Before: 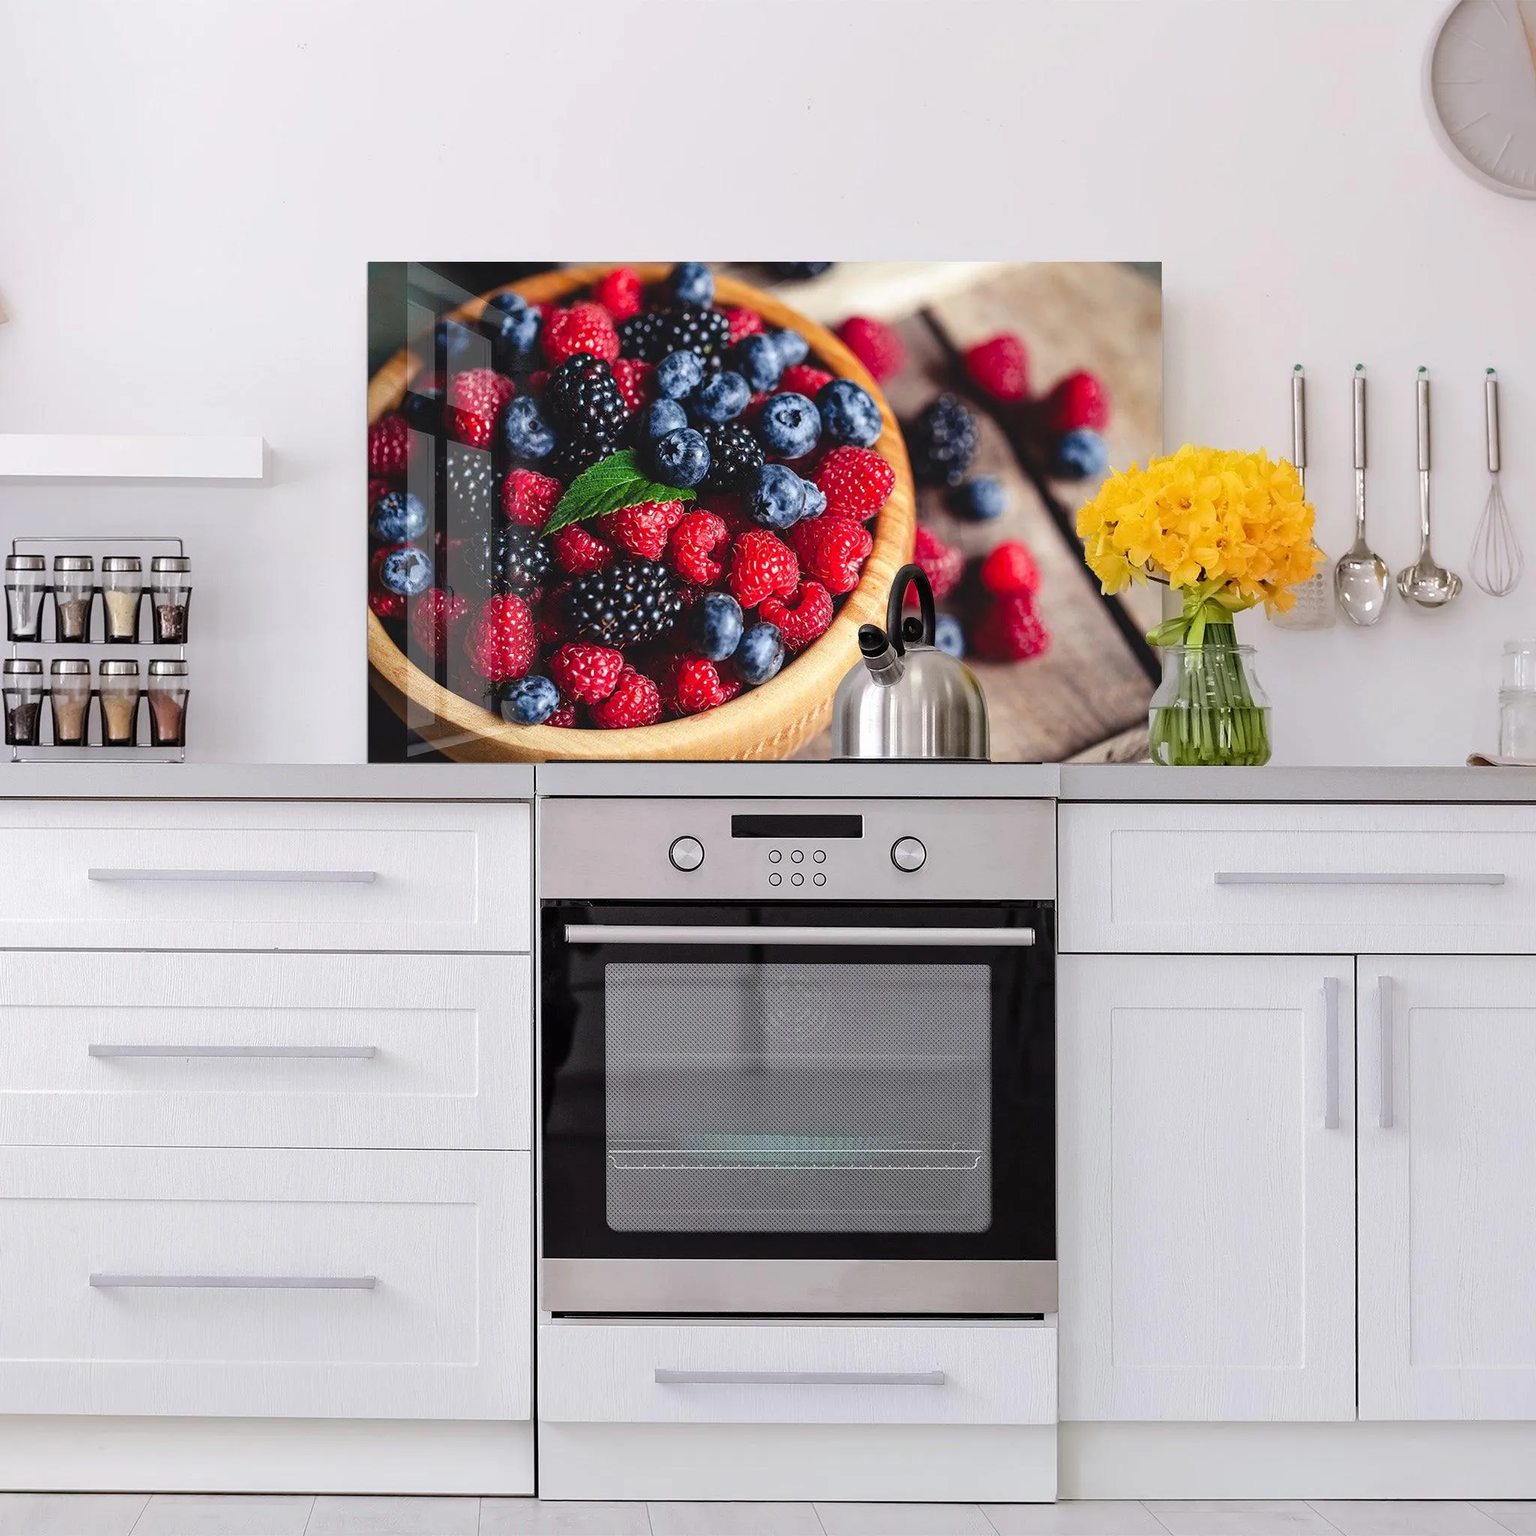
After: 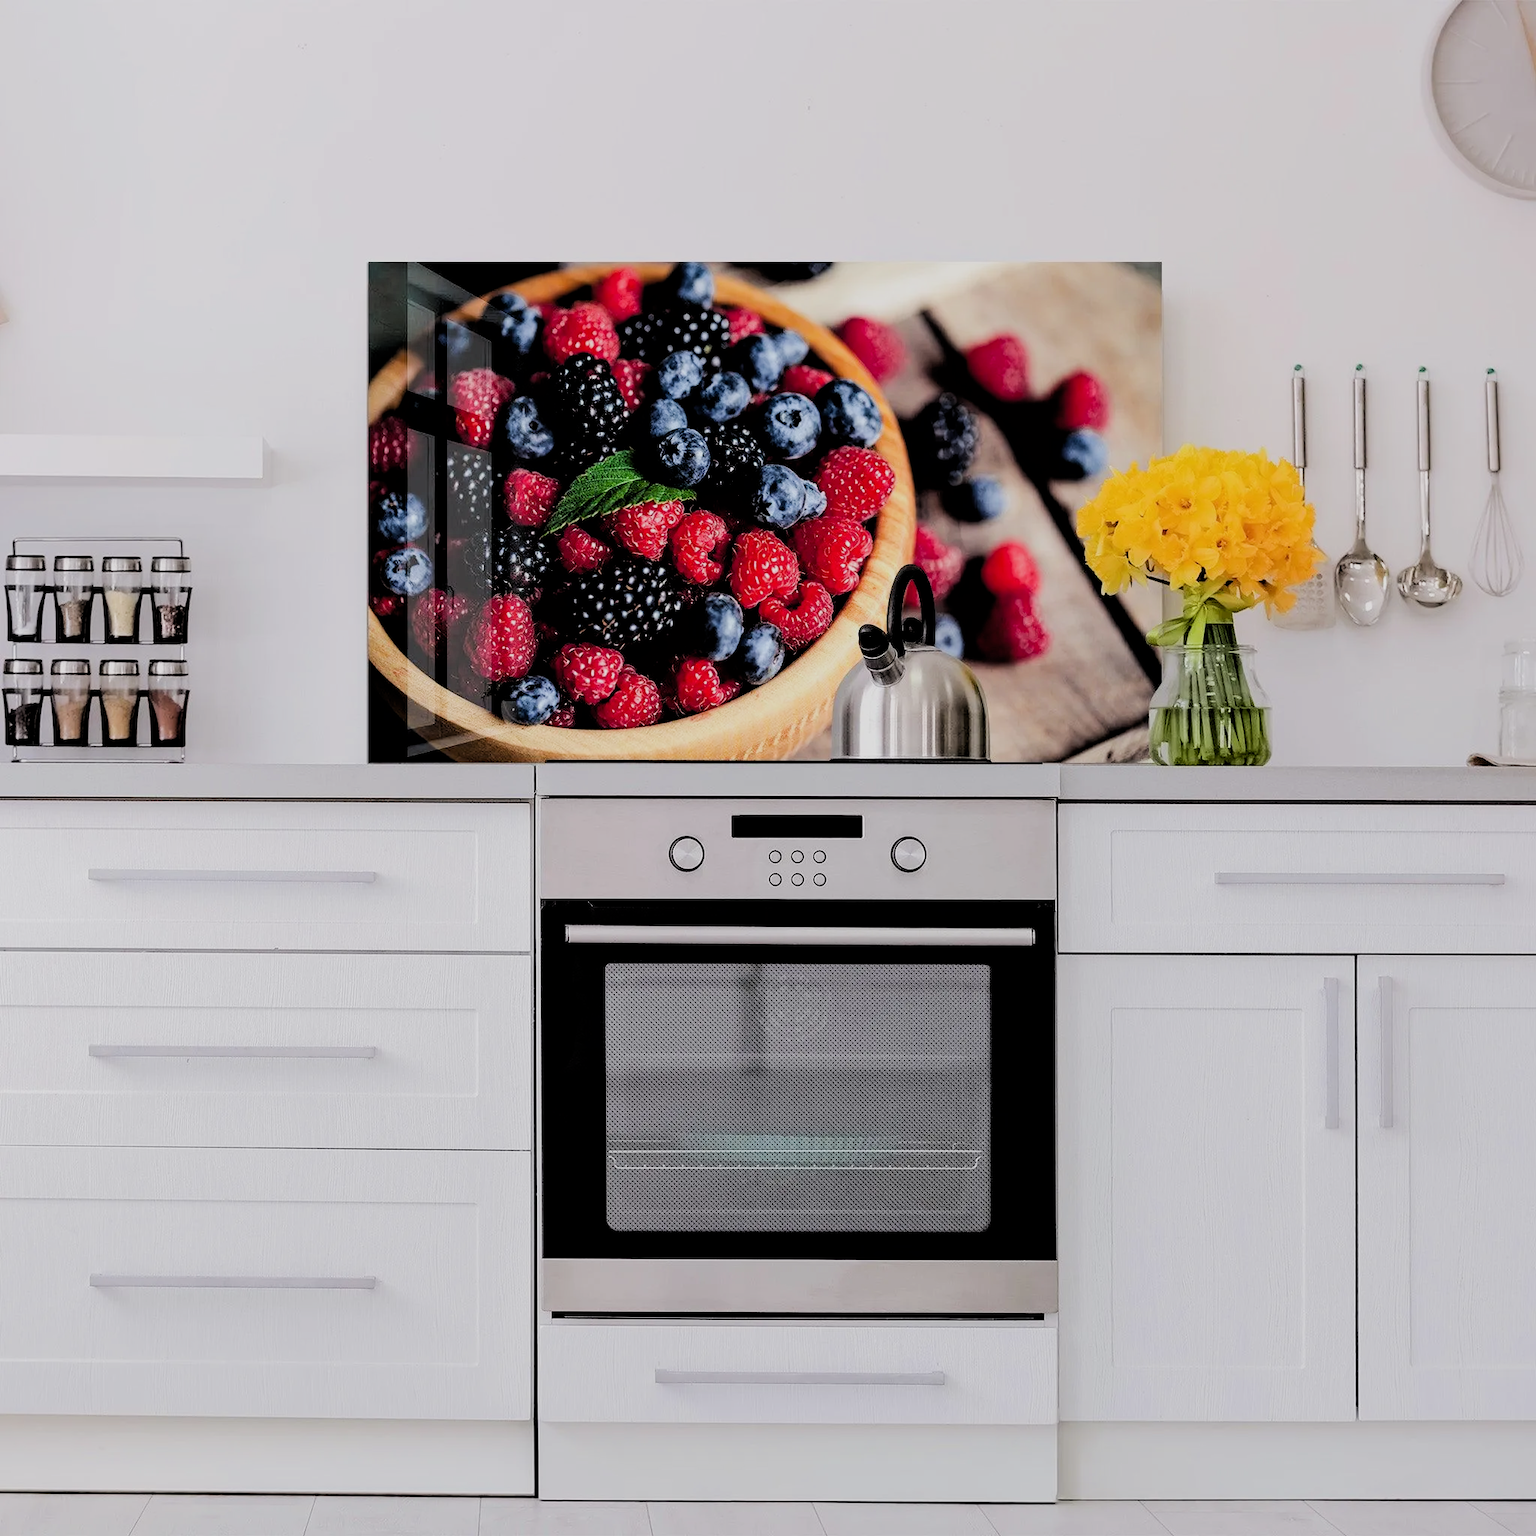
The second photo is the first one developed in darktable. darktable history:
filmic rgb: black relative exposure -2.89 EV, white relative exposure 4.56 EV, hardness 1.69, contrast 1.257
tone curve: curves: ch0 [(0, 0) (0.003, 0.003) (0.011, 0.01) (0.025, 0.023) (0.044, 0.041) (0.069, 0.064) (0.1, 0.092) (0.136, 0.125) (0.177, 0.163) (0.224, 0.207) (0.277, 0.255) (0.335, 0.309) (0.399, 0.375) (0.468, 0.459) (0.543, 0.548) (0.623, 0.629) (0.709, 0.716) (0.801, 0.808) (0.898, 0.911) (1, 1)], color space Lab, independent channels, preserve colors none
